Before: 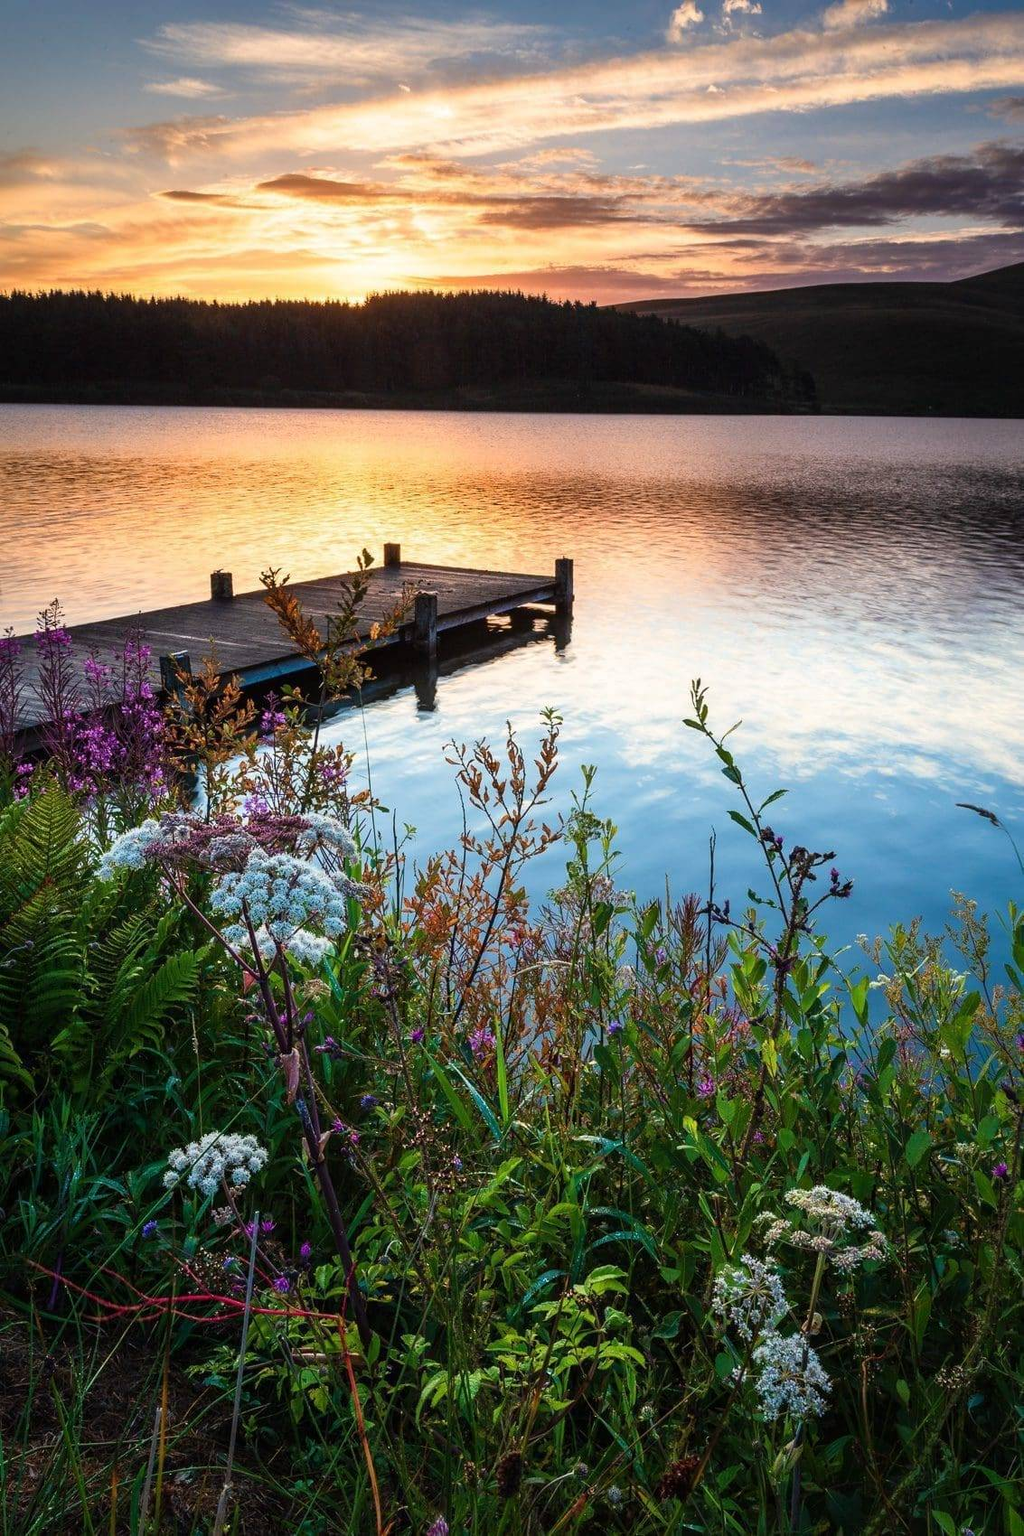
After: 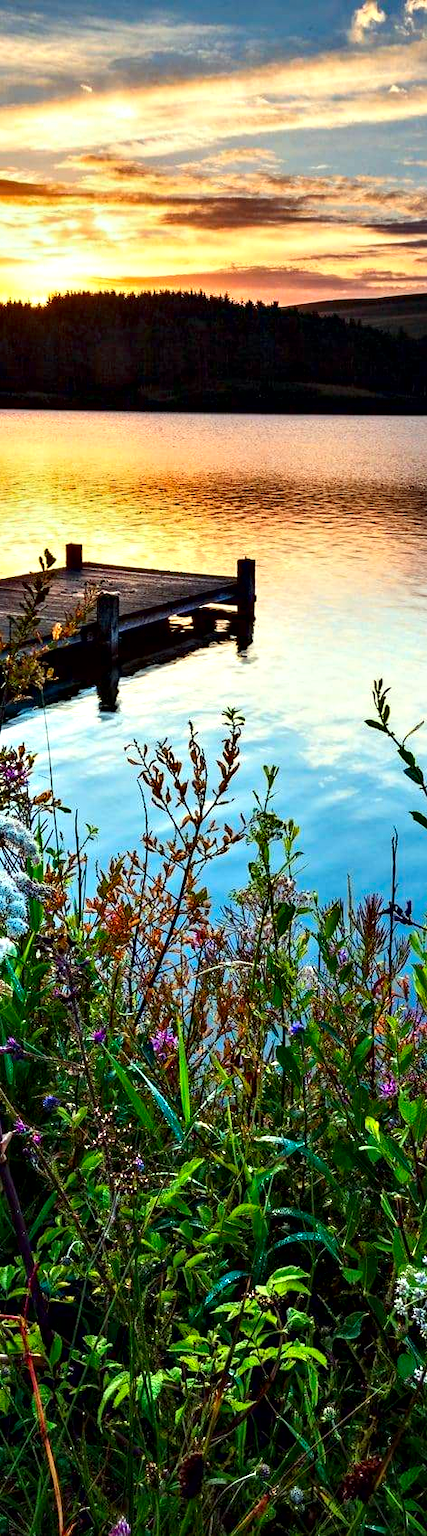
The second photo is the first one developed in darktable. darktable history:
color correction: highlights a* -7.74, highlights b* 3.3
crop: left 31.15%, right 27.057%
contrast brightness saturation: contrast 0.093, saturation 0.282
contrast equalizer: y [[0.6 ×6], [0.55 ×6], [0 ×6], [0 ×6], [0 ×6]]
